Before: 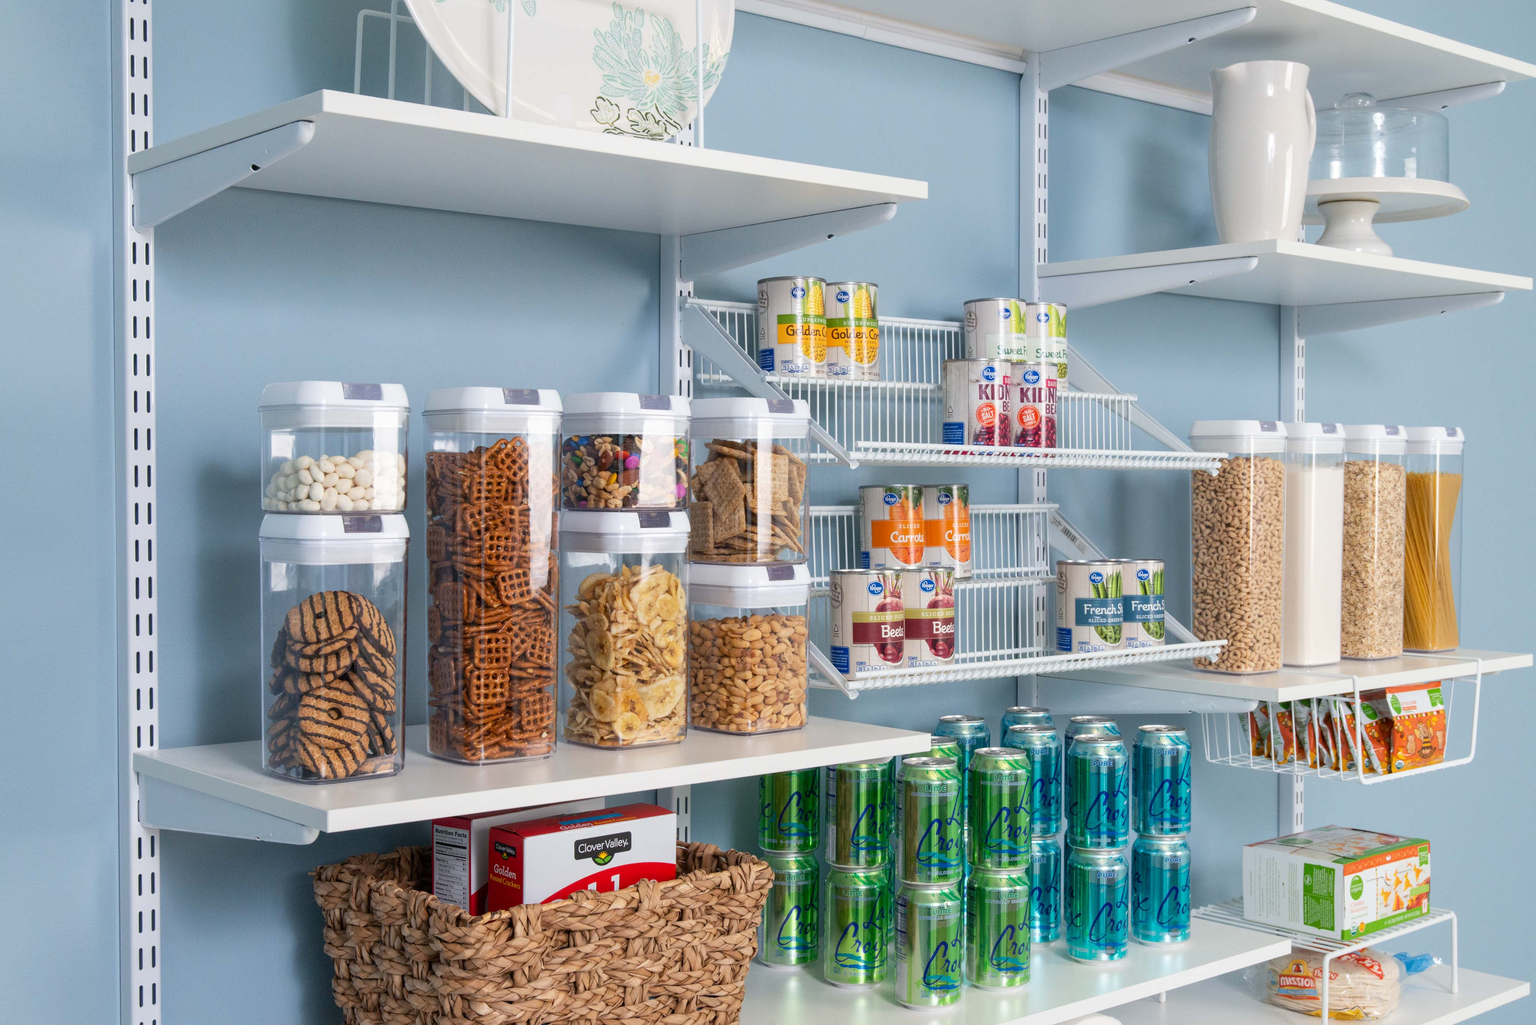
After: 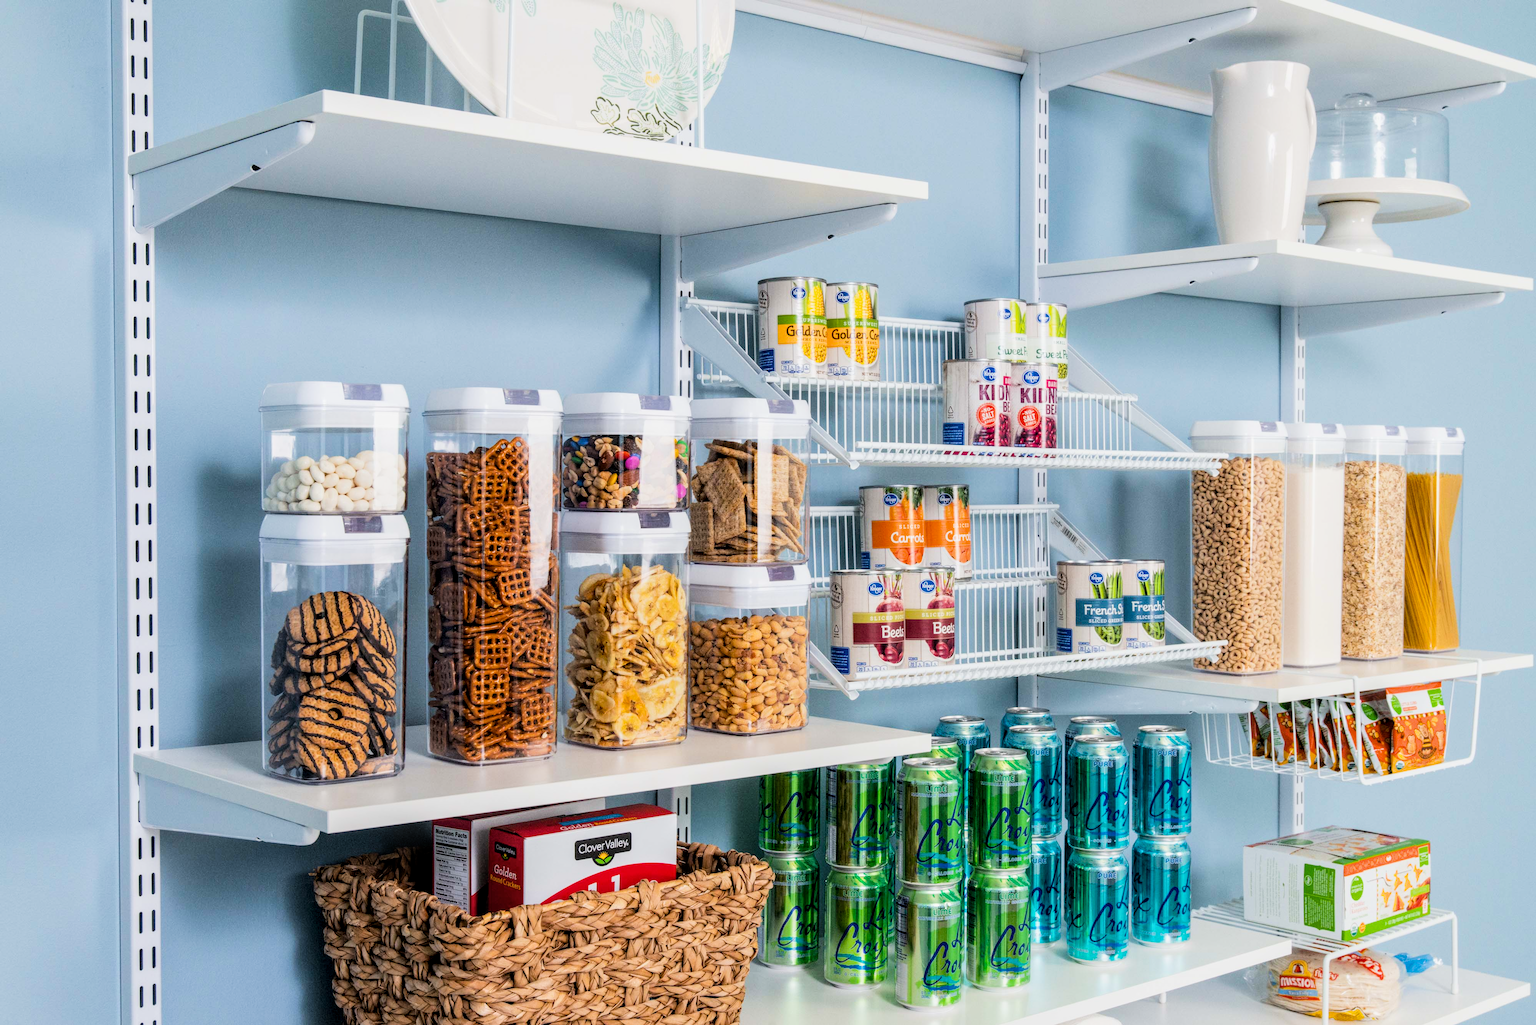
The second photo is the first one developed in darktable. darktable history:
local contrast: on, module defaults
exposure: black level correction 0, exposure 0.3 EV, compensate highlight preservation false
color balance rgb: perceptual saturation grading › global saturation 20%, global vibrance 20%
filmic rgb: black relative exposure -5 EV, hardness 2.88, contrast 1.4, highlights saturation mix -30%
